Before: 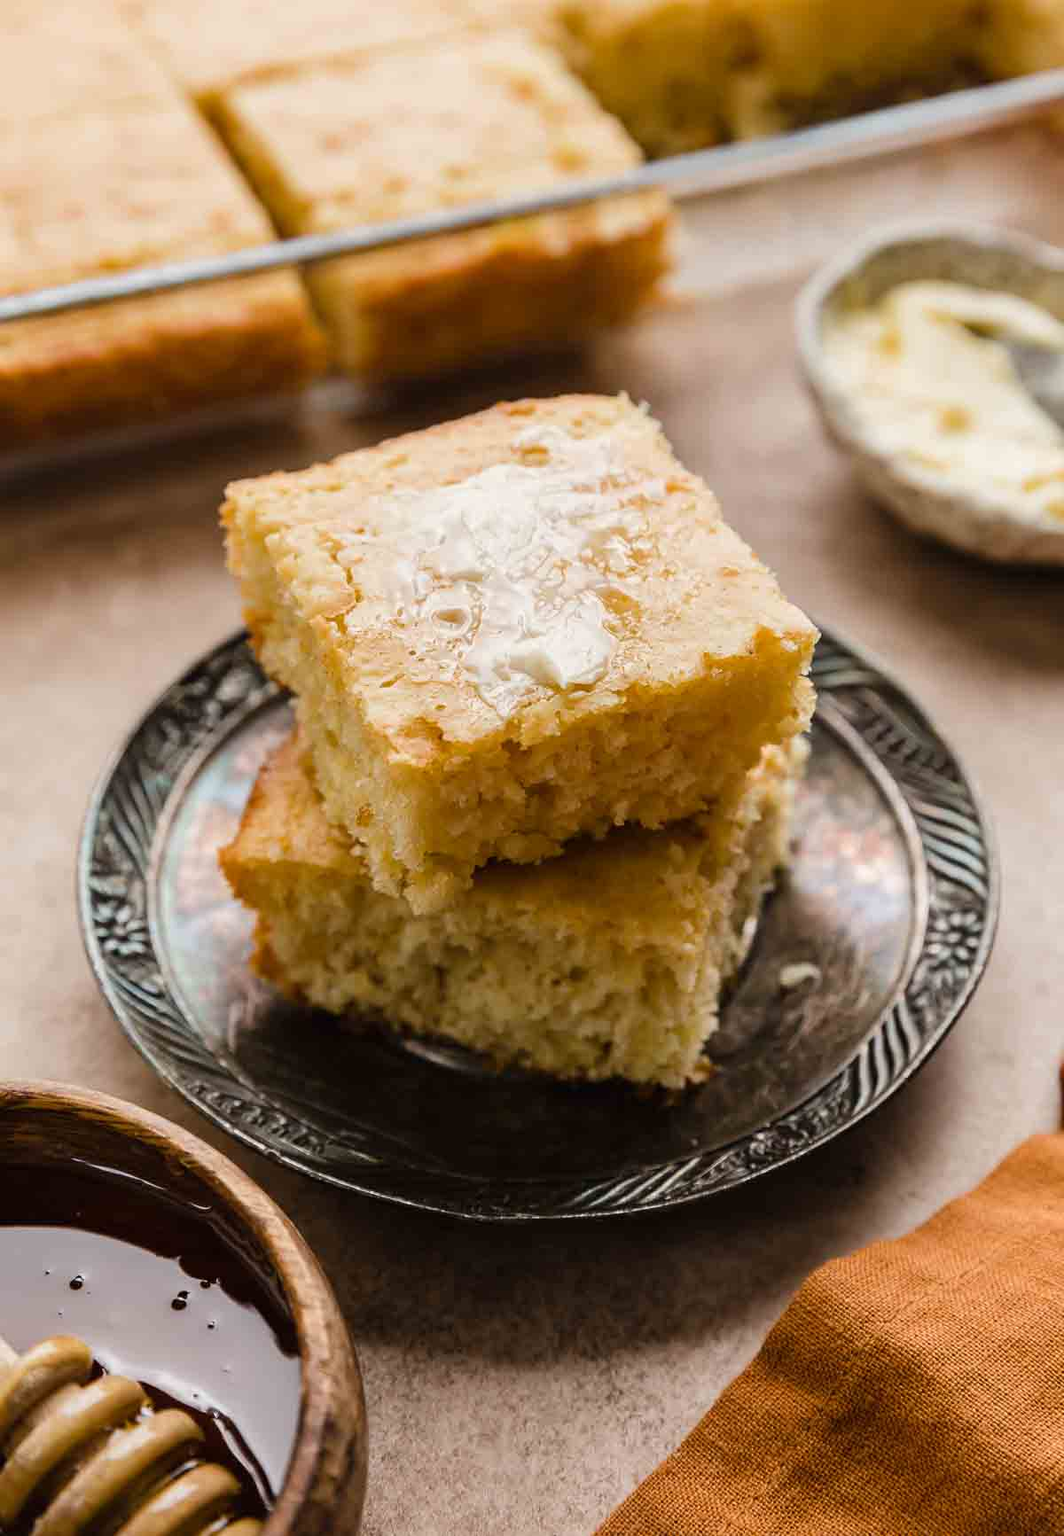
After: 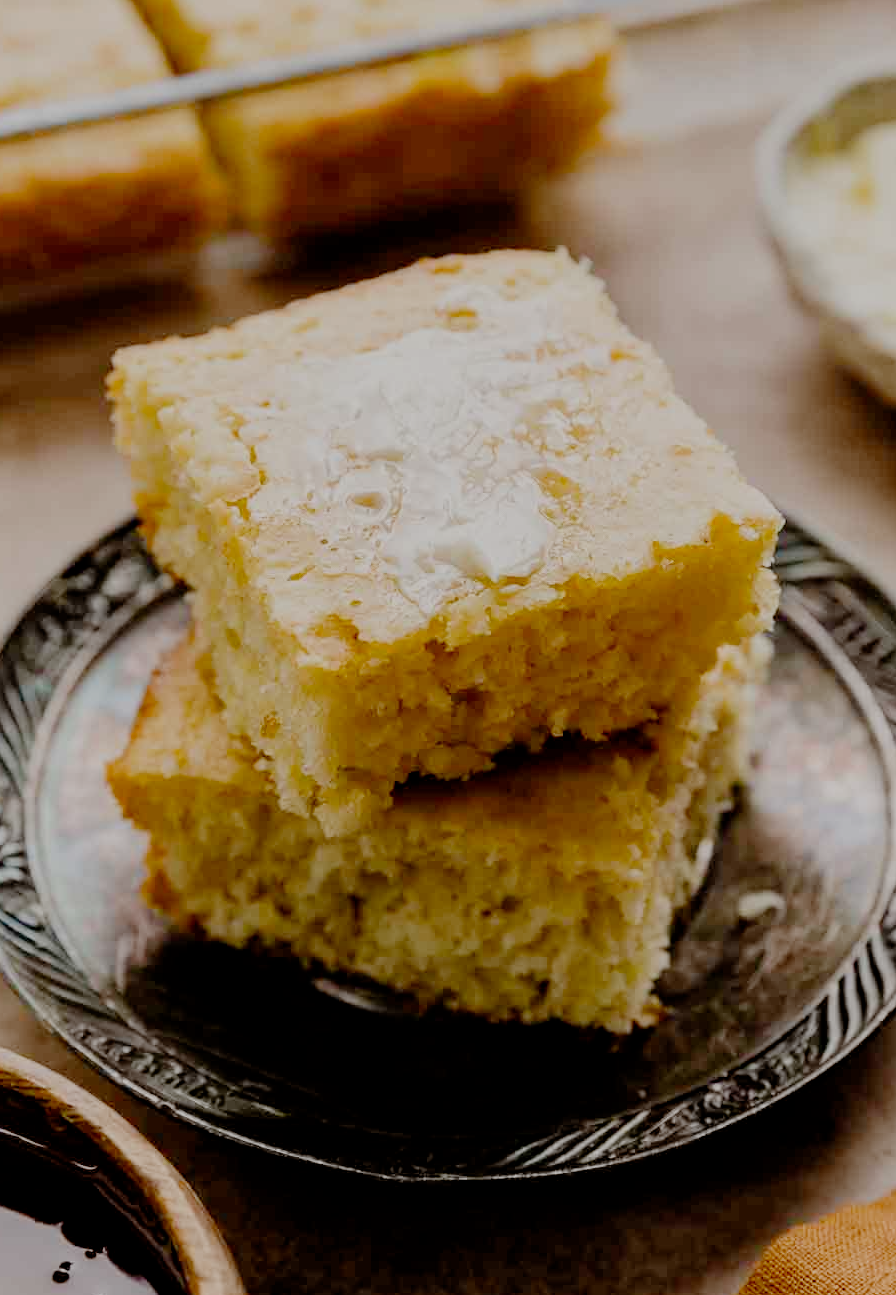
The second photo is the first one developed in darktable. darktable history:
filmic rgb: middle gray luminance 18%, black relative exposure -7.5 EV, white relative exposure 8.5 EV, threshold 6 EV, target black luminance 0%, hardness 2.23, latitude 18.37%, contrast 0.878, highlights saturation mix 5%, shadows ↔ highlights balance 10.15%, add noise in highlights 0, preserve chrominance no, color science v3 (2019), use custom middle-gray values true, iterations of high-quality reconstruction 0, contrast in highlights soft, enable highlight reconstruction true
crop and rotate: left 11.831%, top 11.346%, right 13.429%, bottom 13.899%
